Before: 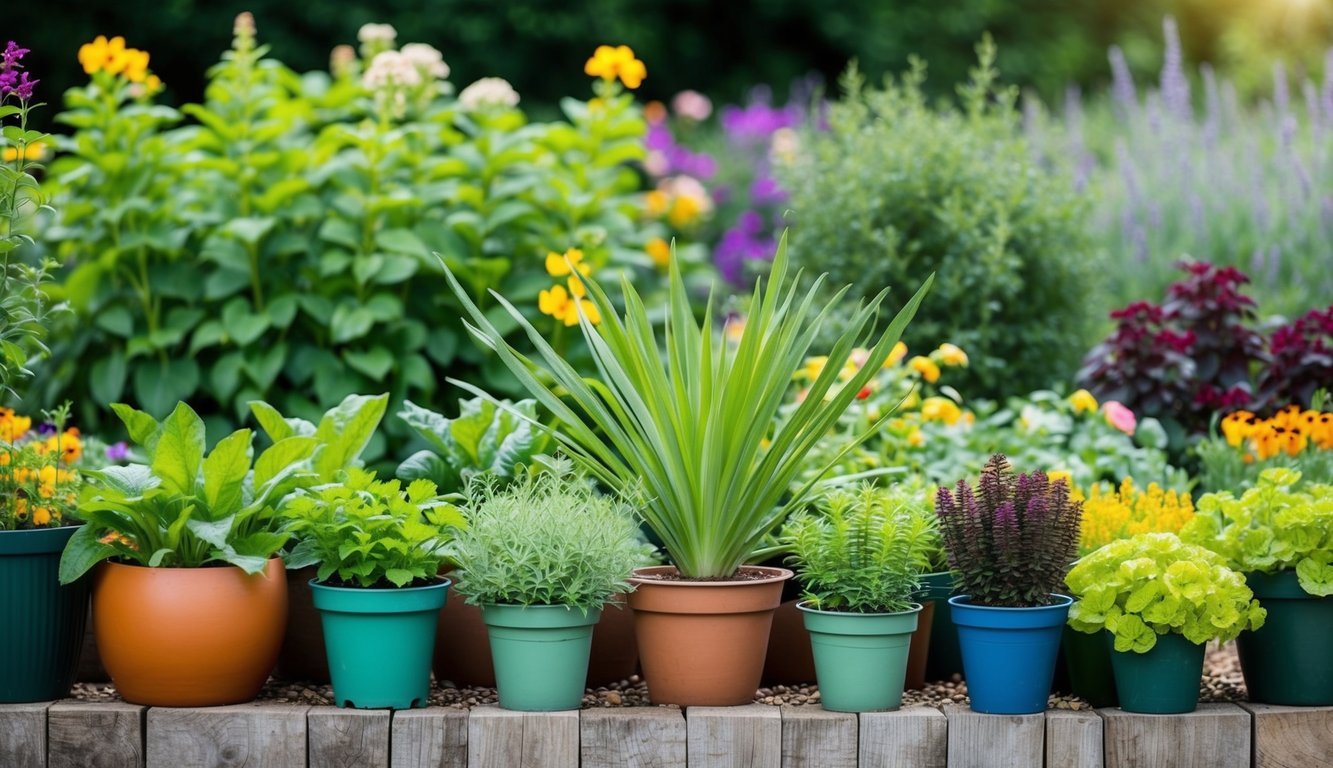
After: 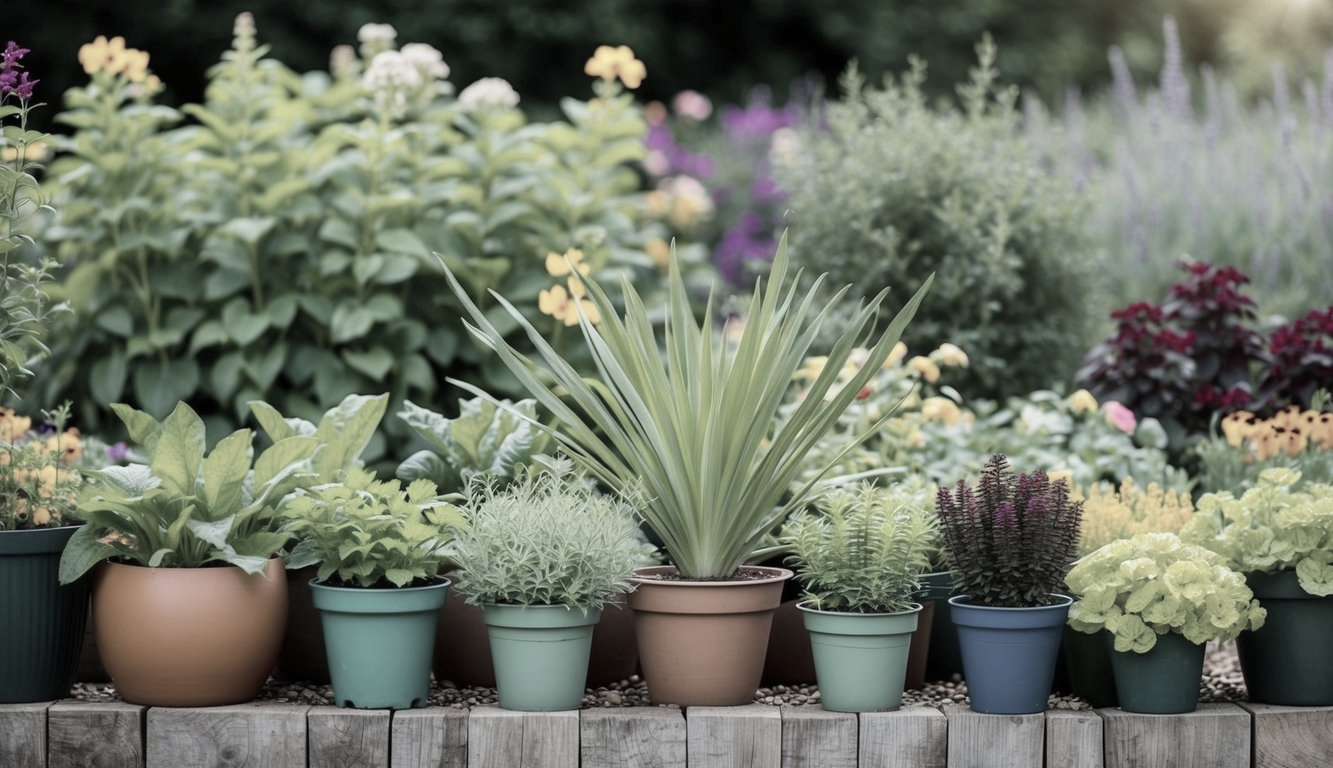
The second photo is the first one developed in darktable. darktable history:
color zones: curves: ch1 [(0, 0.34) (0.143, 0.164) (0.286, 0.152) (0.429, 0.176) (0.571, 0.173) (0.714, 0.188) (0.857, 0.199) (1, 0.34)]
